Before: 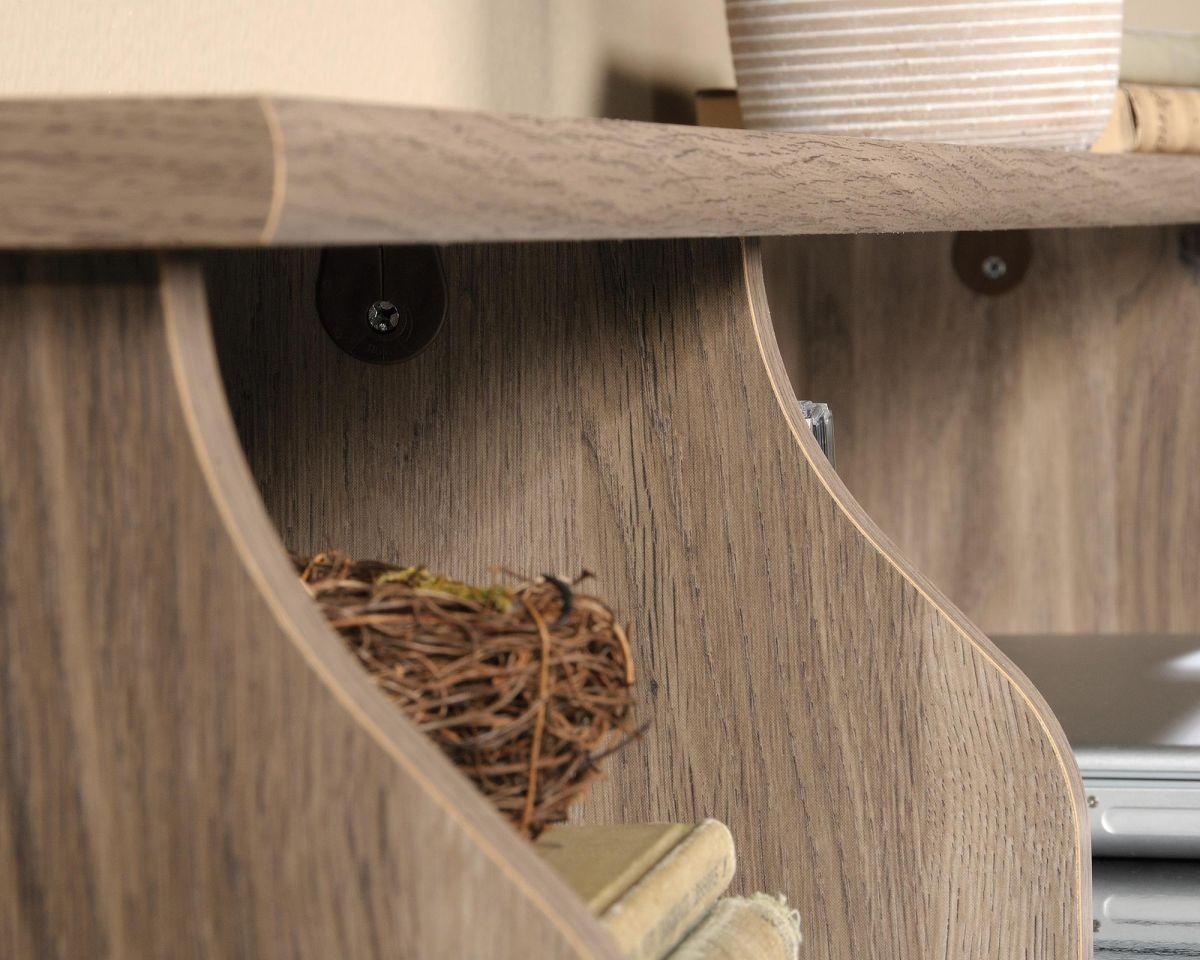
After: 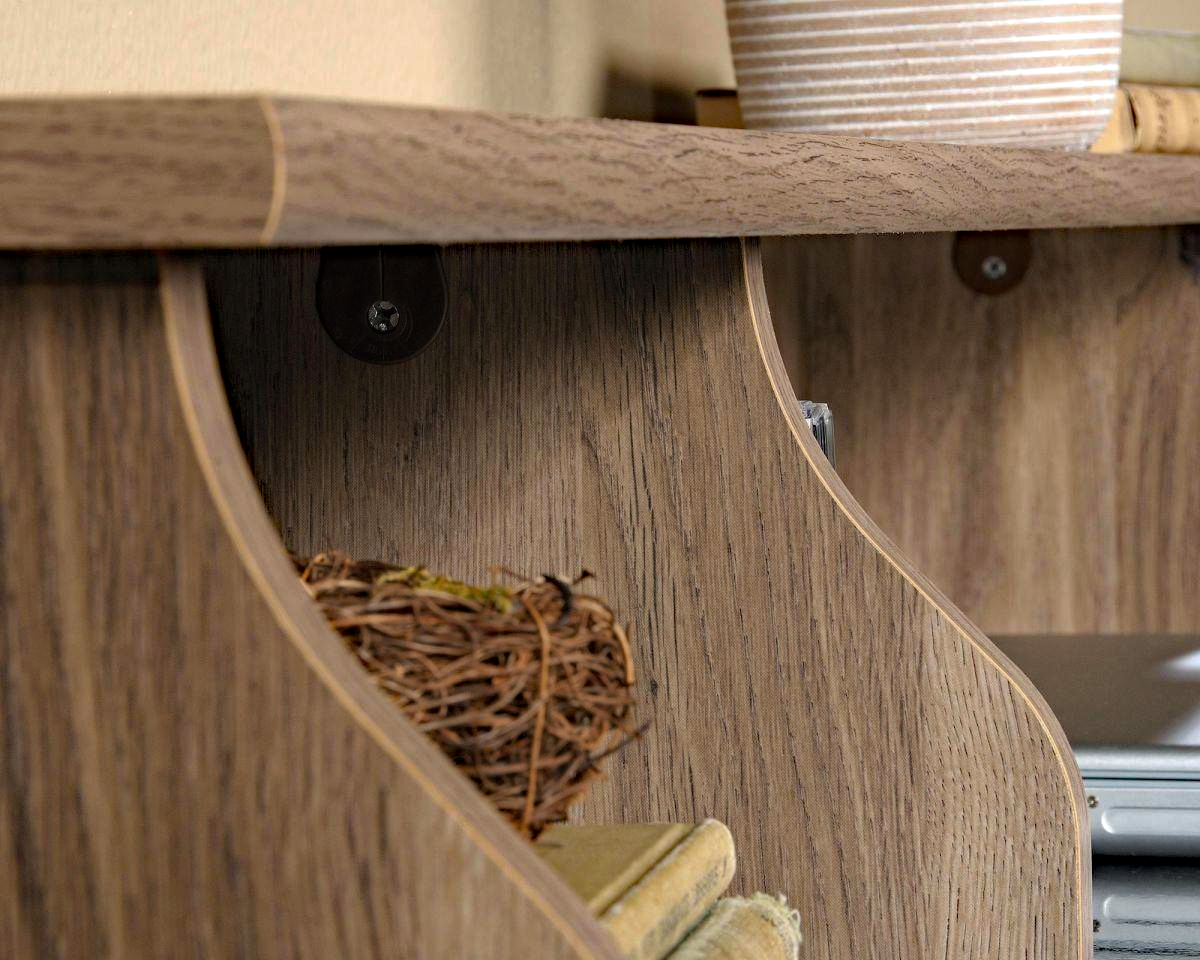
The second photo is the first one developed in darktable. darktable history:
haze removal: strength 0.5, distance 0.43, compatibility mode true, adaptive false
